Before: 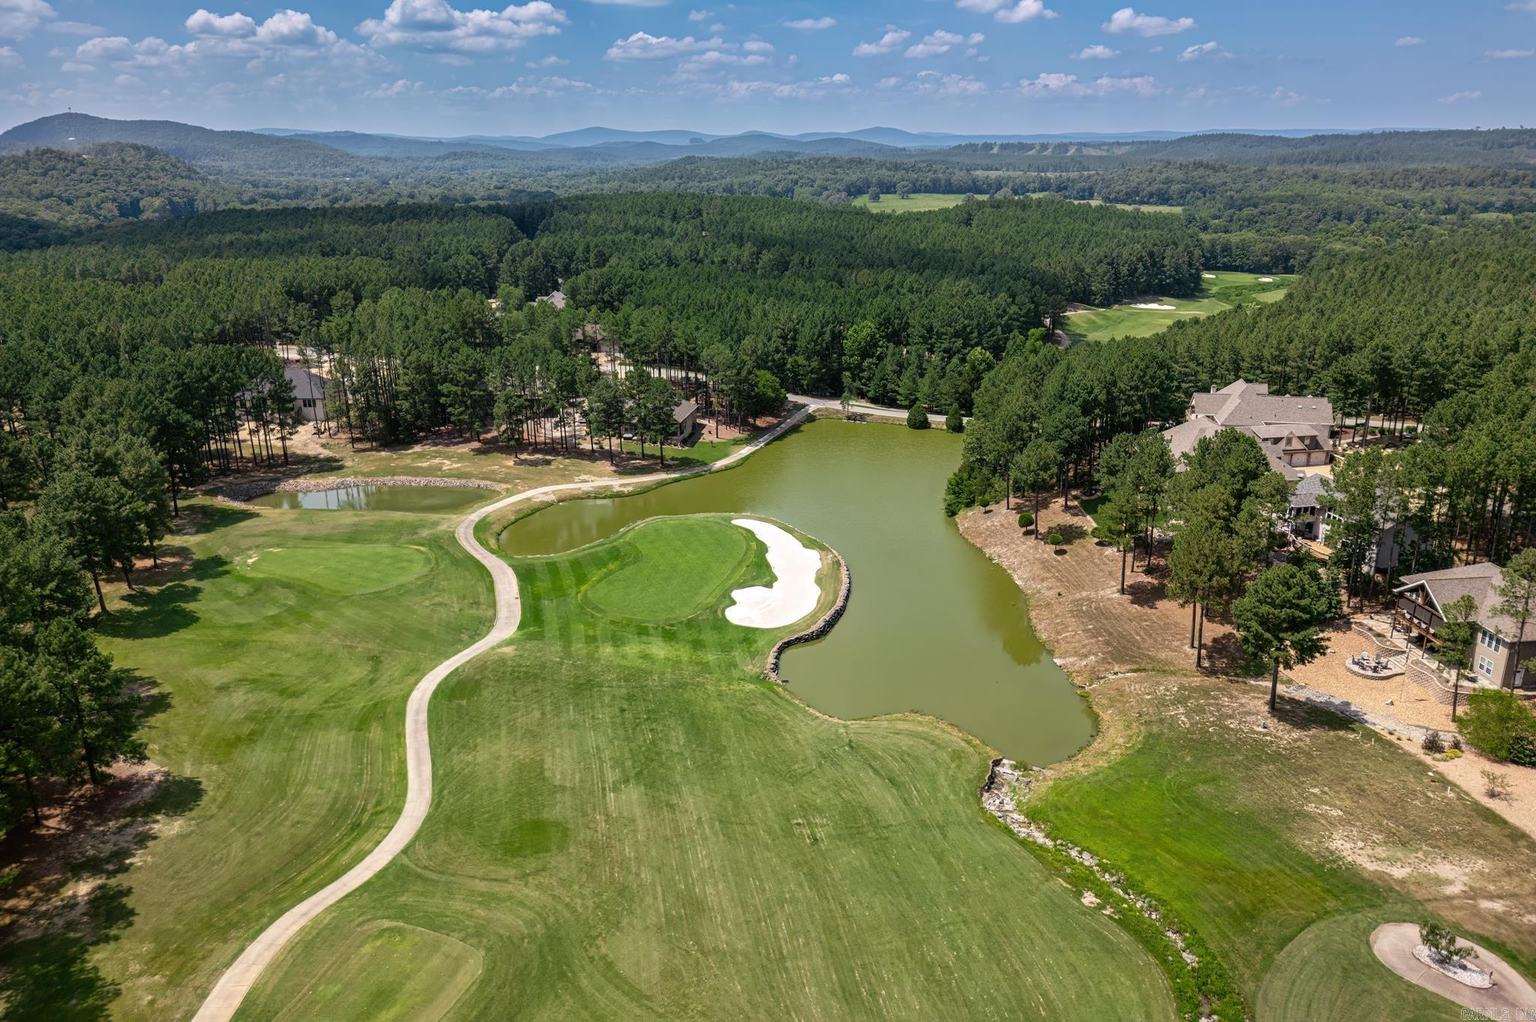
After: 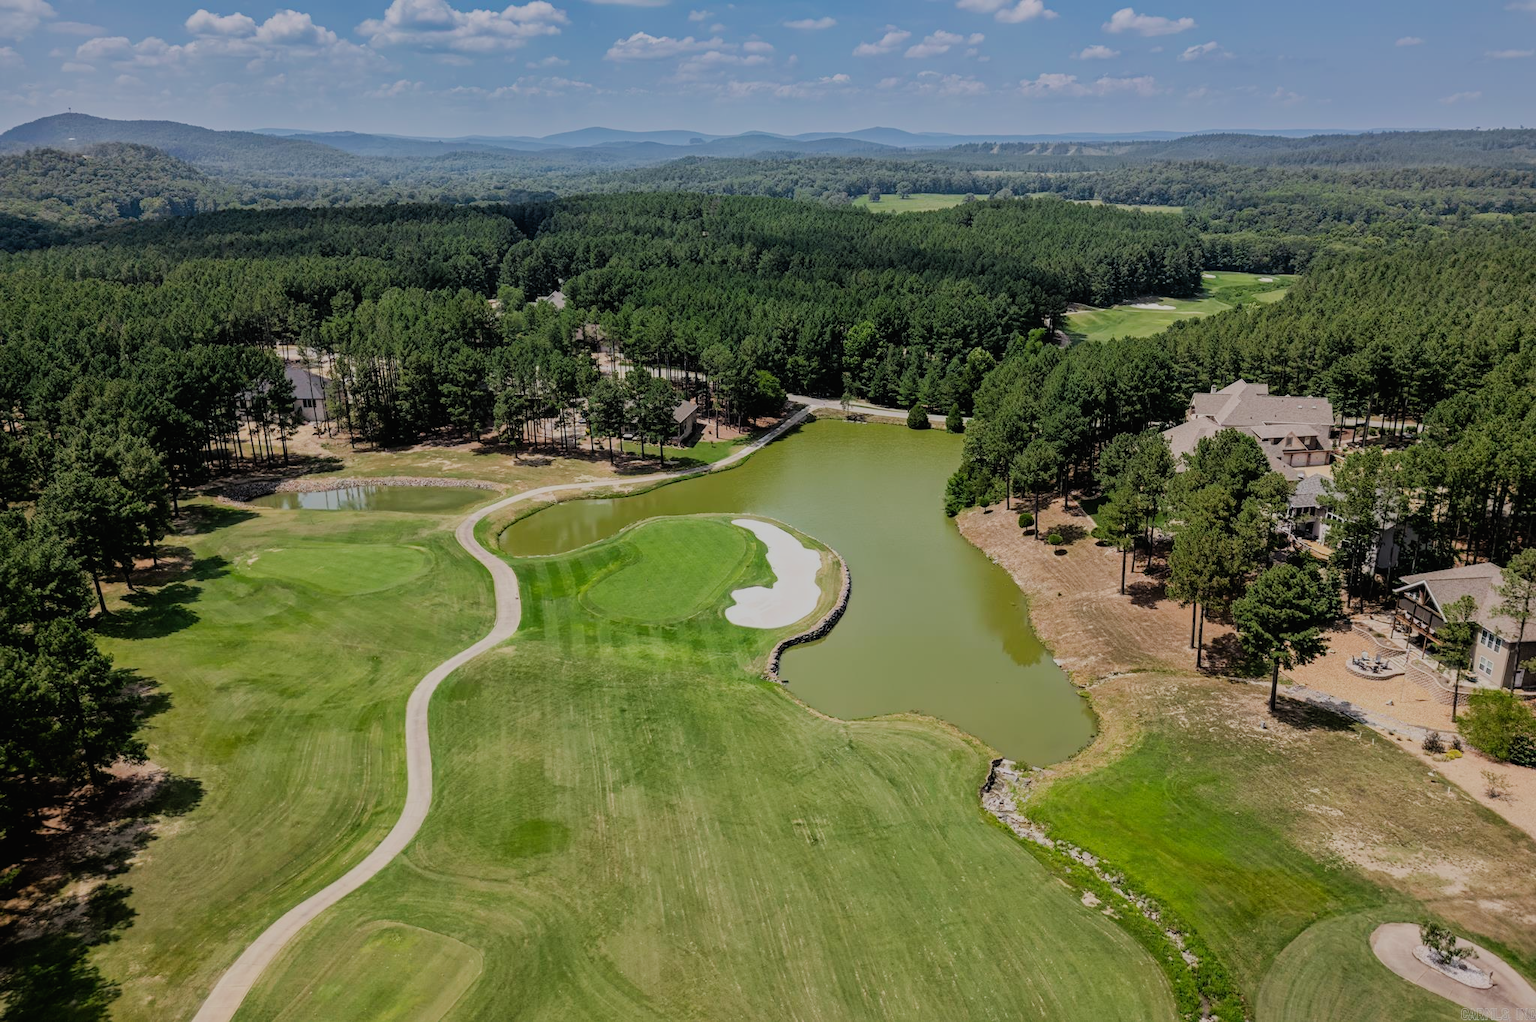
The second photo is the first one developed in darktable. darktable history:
contrast brightness saturation: contrast -0.023, brightness -0.005, saturation 0.03
filmic rgb: black relative exposure -6.1 EV, white relative exposure 6.94 EV, hardness 2.24
